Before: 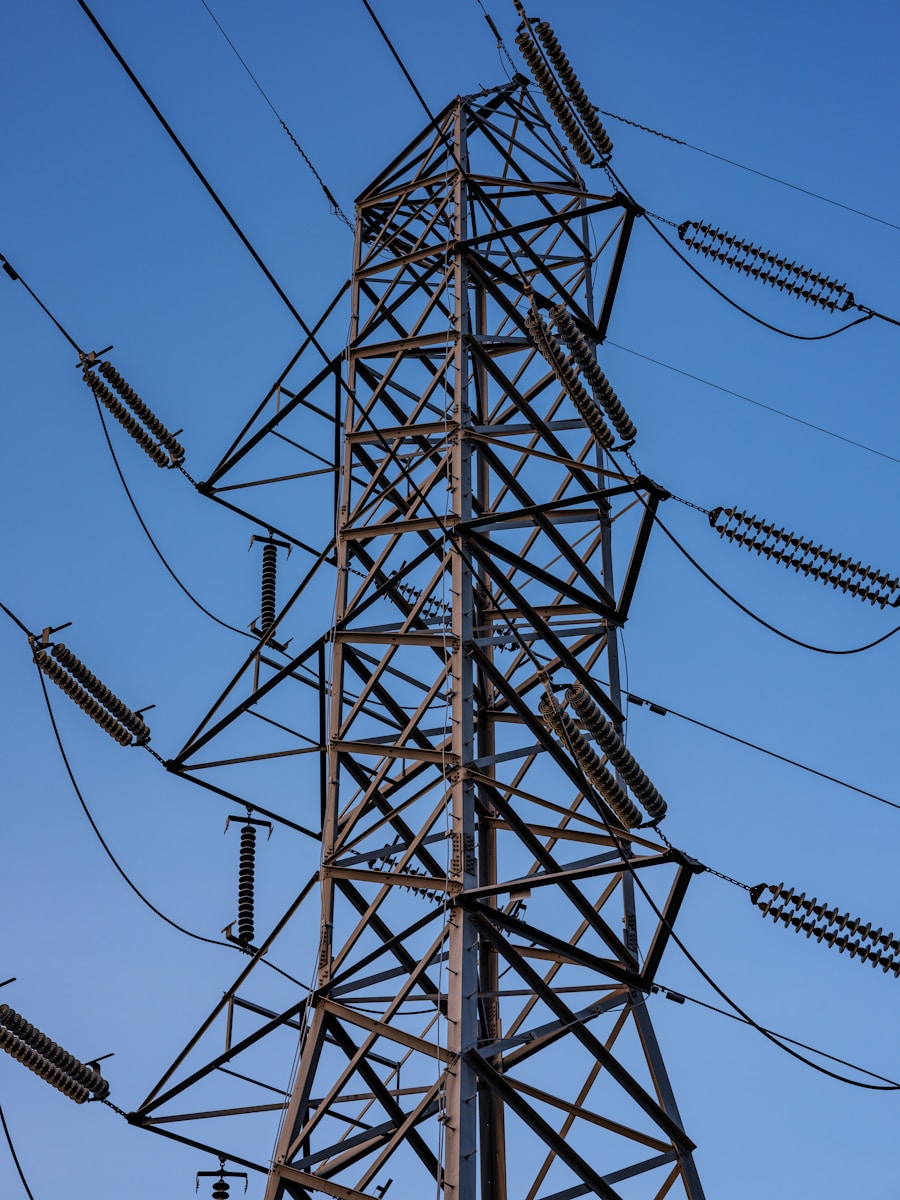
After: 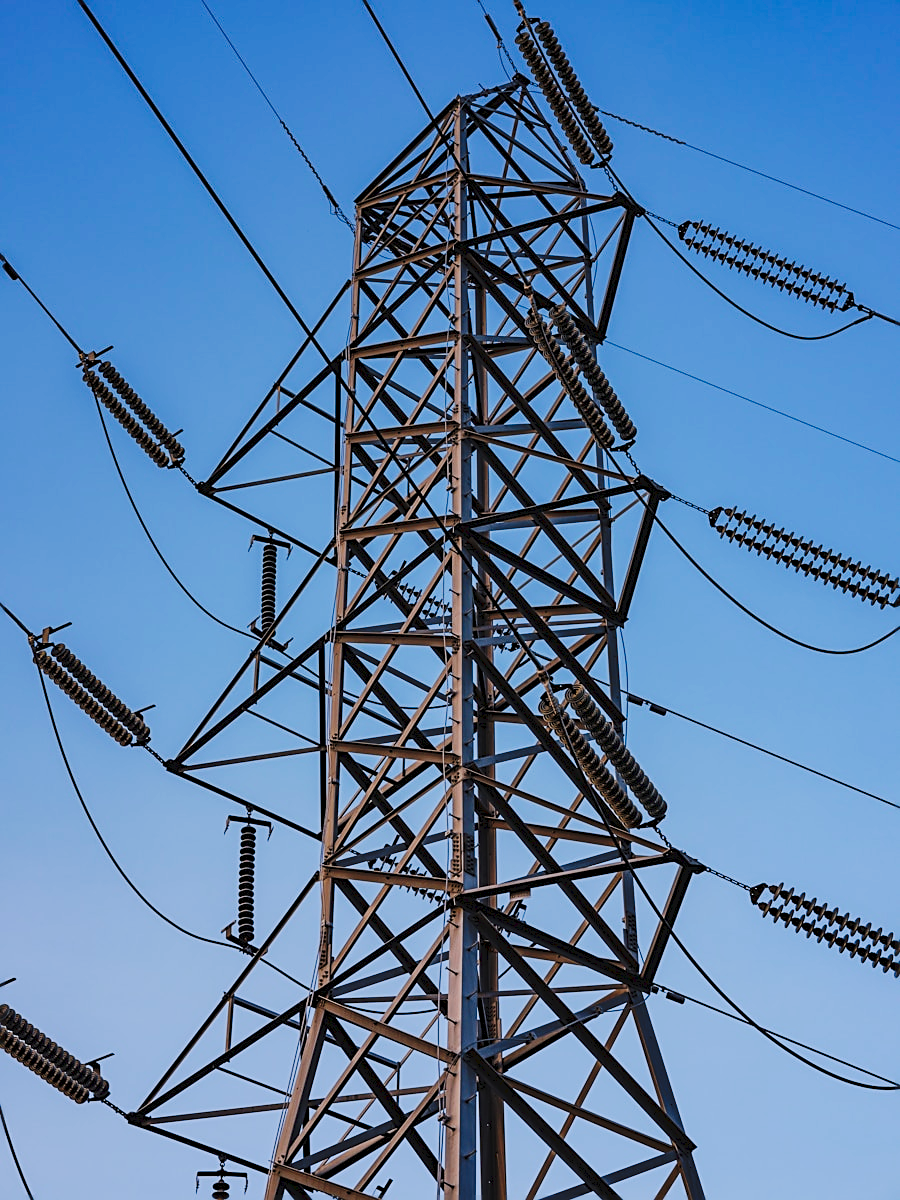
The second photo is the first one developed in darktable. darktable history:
color balance rgb: linear chroma grading › shadows 19.44%, linear chroma grading › highlights 3.42%, linear chroma grading › mid-tones 10.16%
tone curve: curves: ch0 [(0, 0) (0.003, 0.049) (0.011, 0.052) (0.025, 0.061) (0.044, 0.08) (0.069, 0.101) (0.1, 0.119) (0.136, 0.139) (0.177, 0.172) (0.224, 0.222) (0.277, 0.292) (0.335, 0.367) (0.399, 0.444) (0.468, 0.538) (0.543, 0.623) (0.623, 0.713) (0.709, 0.784) (0.801, 0.844) (0.898, 0.916) (1, 1)], preserve colors none
sharpen: on, module defaults
